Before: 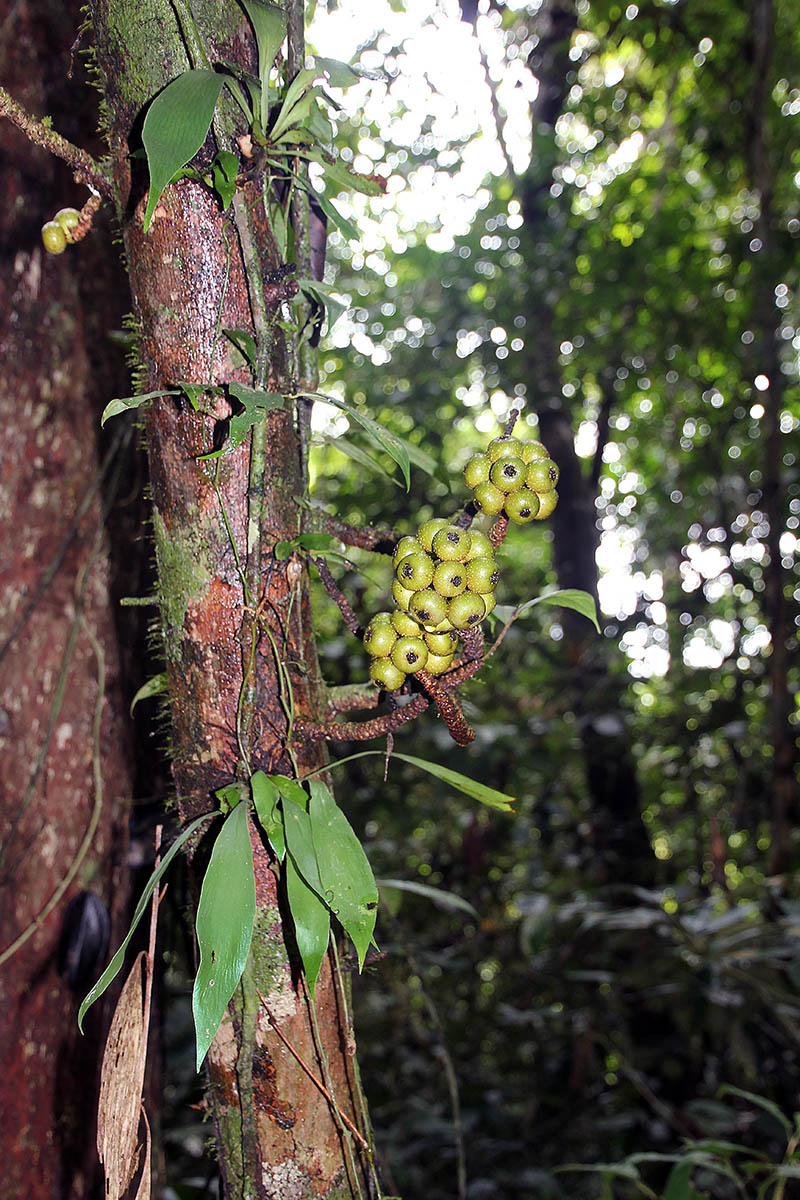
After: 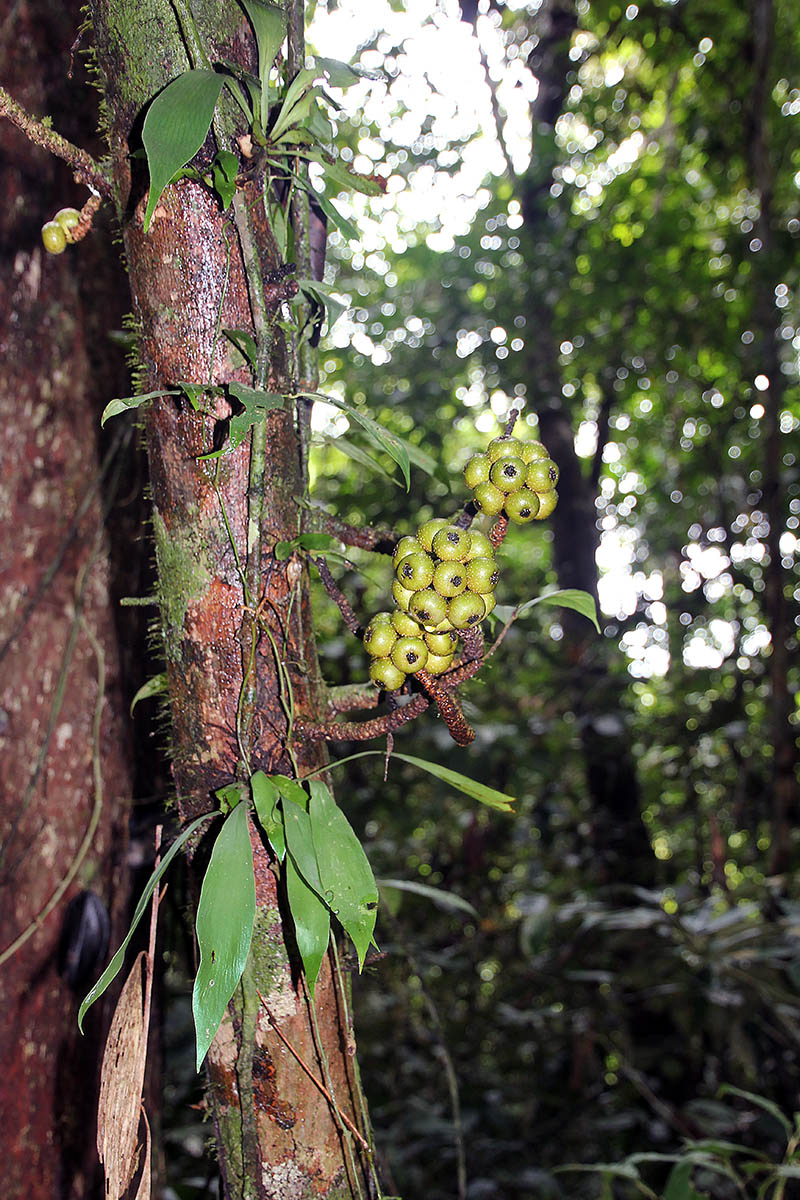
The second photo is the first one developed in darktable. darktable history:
shadows and highlights: shadows 25.7, highlights -47.86, shadows color adjustment 99.17%, highlights color adjustment 0.667%, soften with gaussian
